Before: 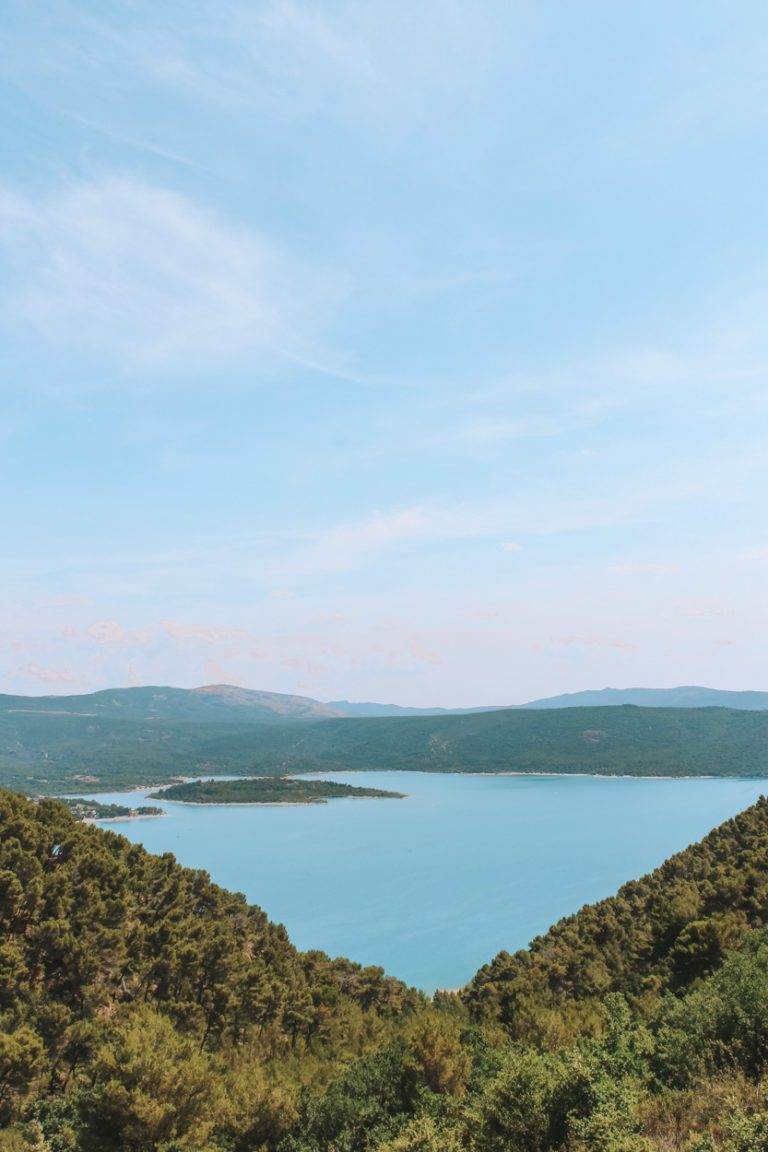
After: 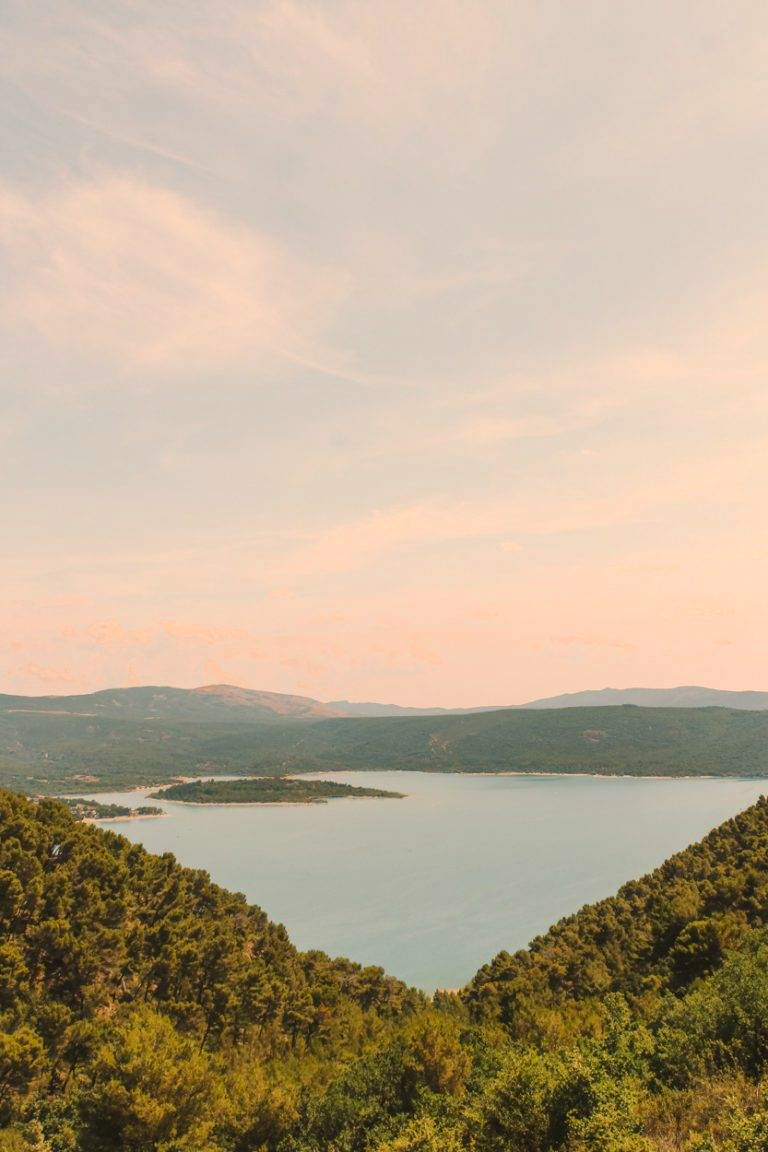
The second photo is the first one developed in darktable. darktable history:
color correction: highlights a* 14.78, highlights b* 31.93
